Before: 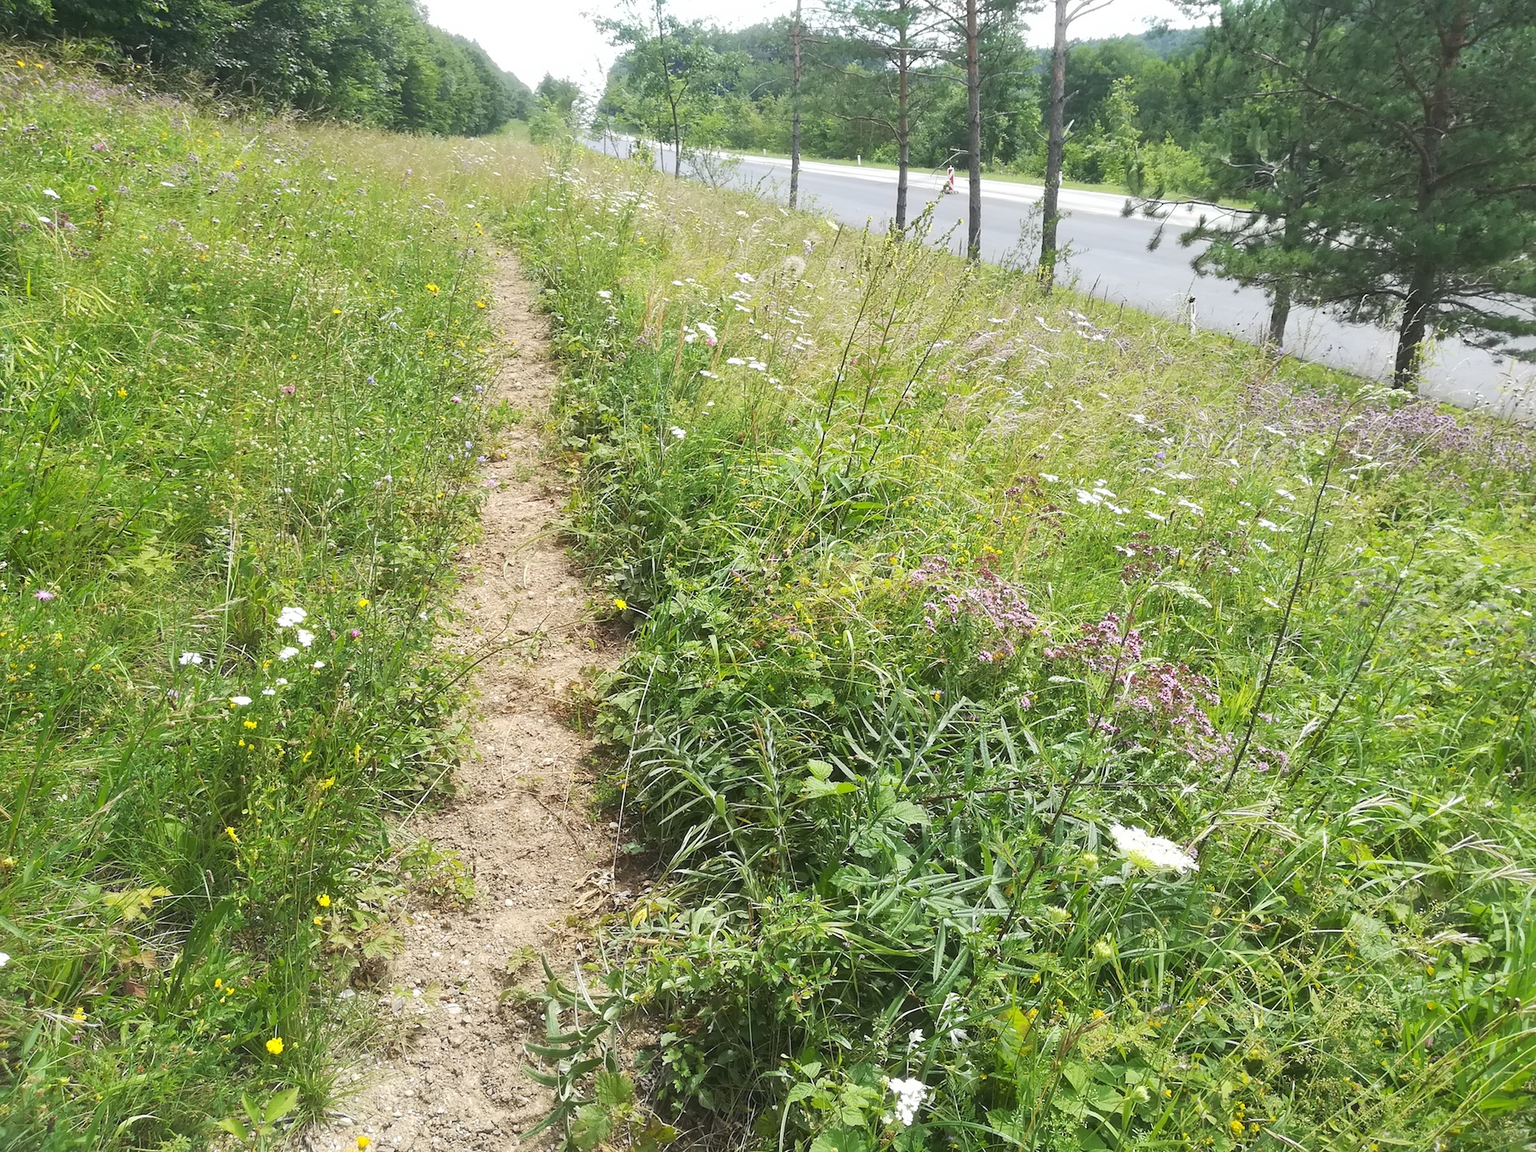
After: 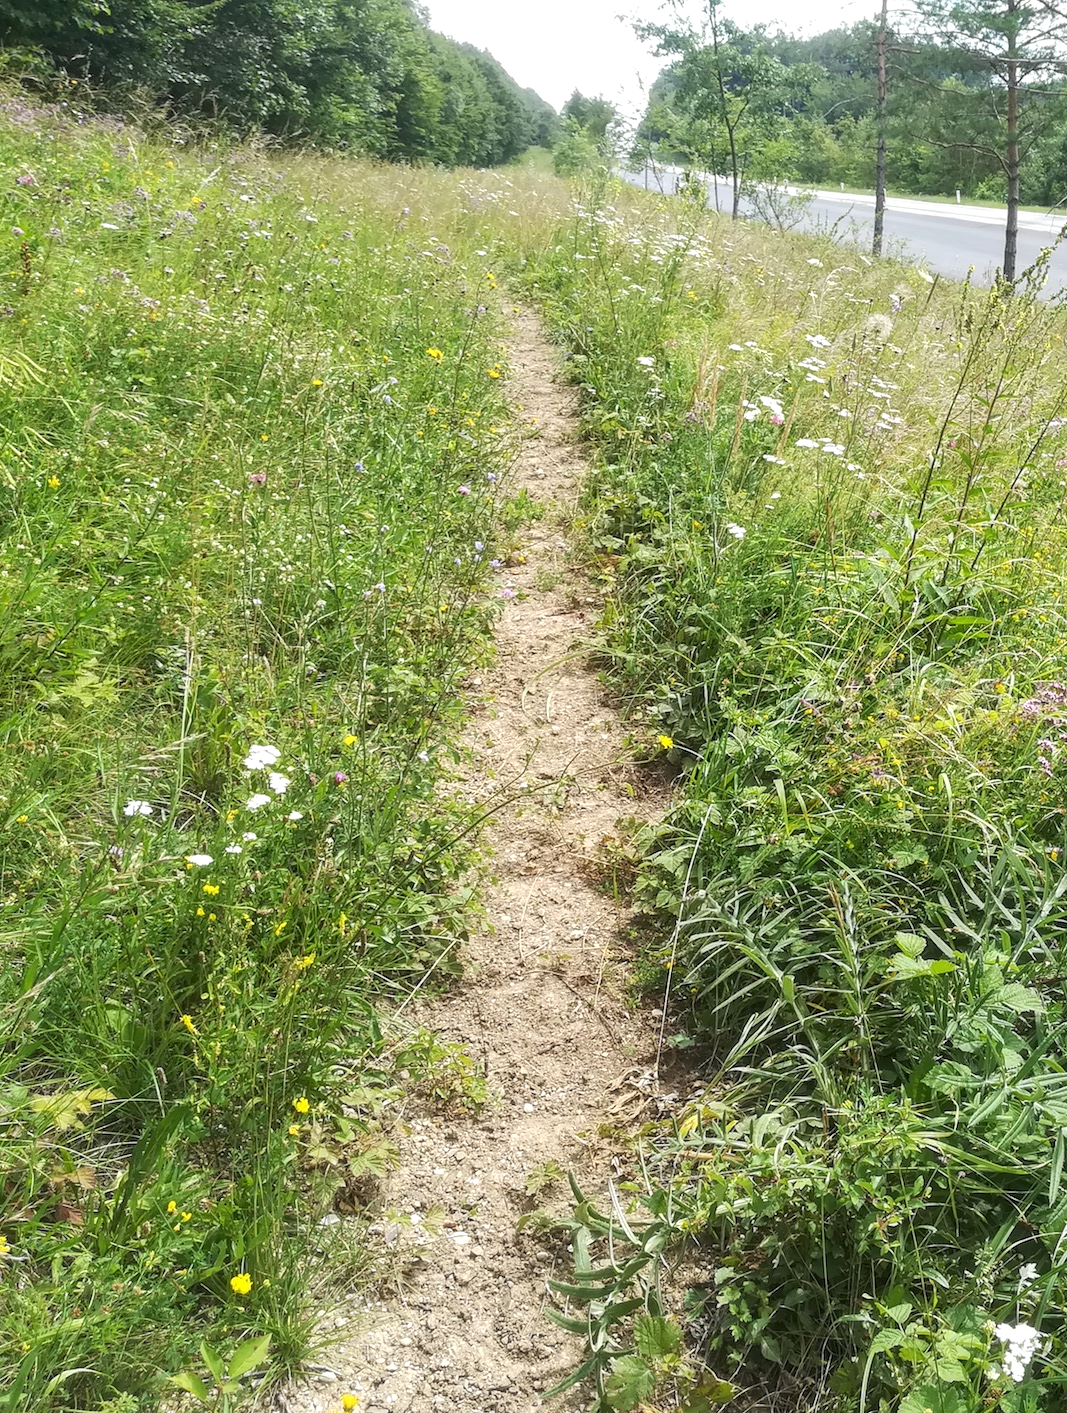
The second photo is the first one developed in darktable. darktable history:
local contrast: detail 130%
crop: left 5.141%, right 38.254%
